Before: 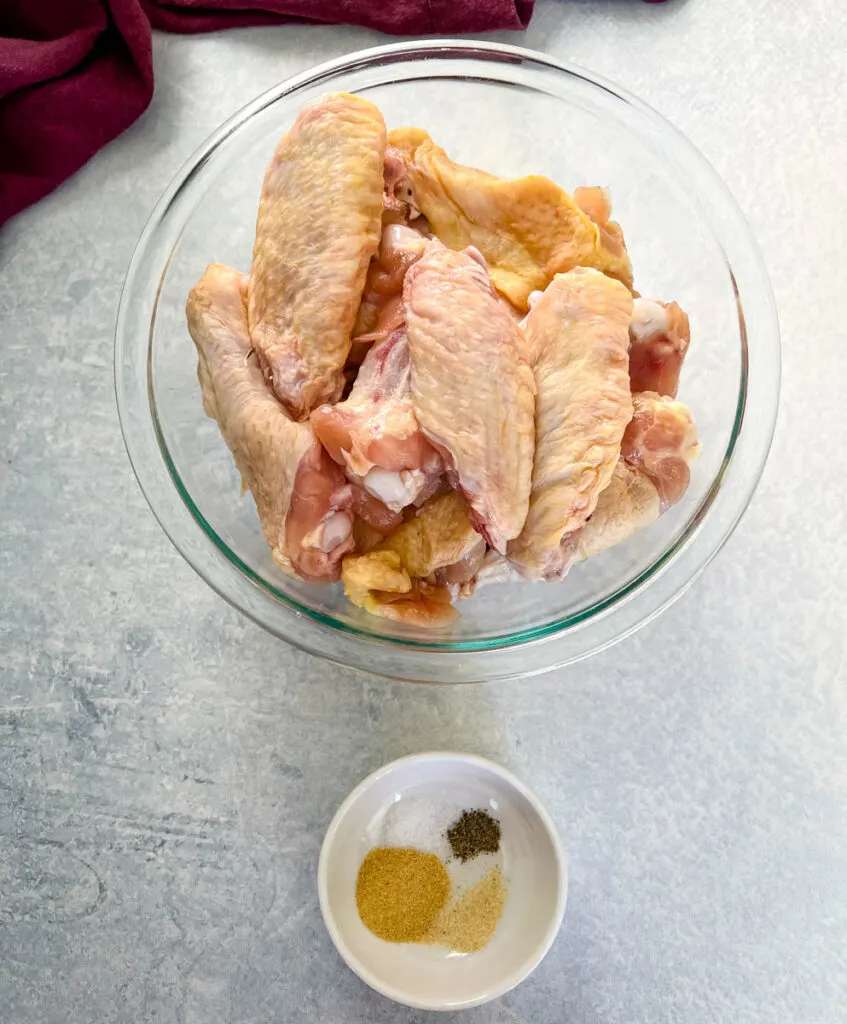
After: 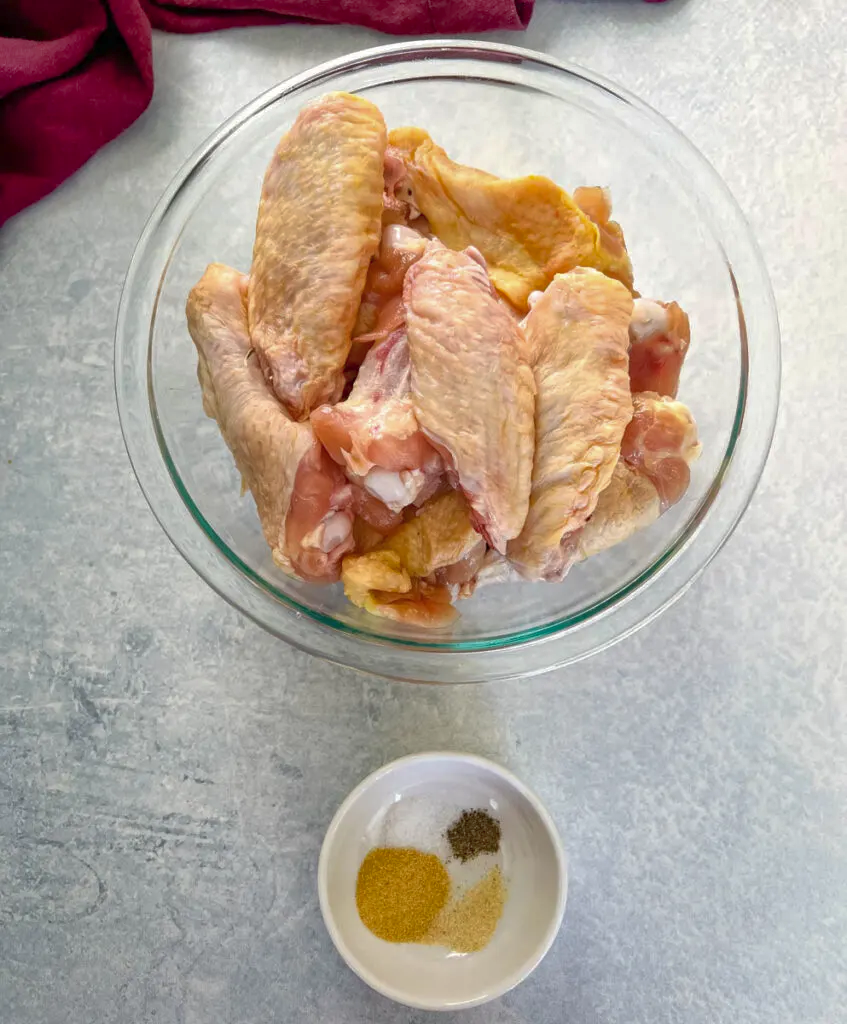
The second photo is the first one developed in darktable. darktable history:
shadows and highlights: shadows color adjustment 97.68%
